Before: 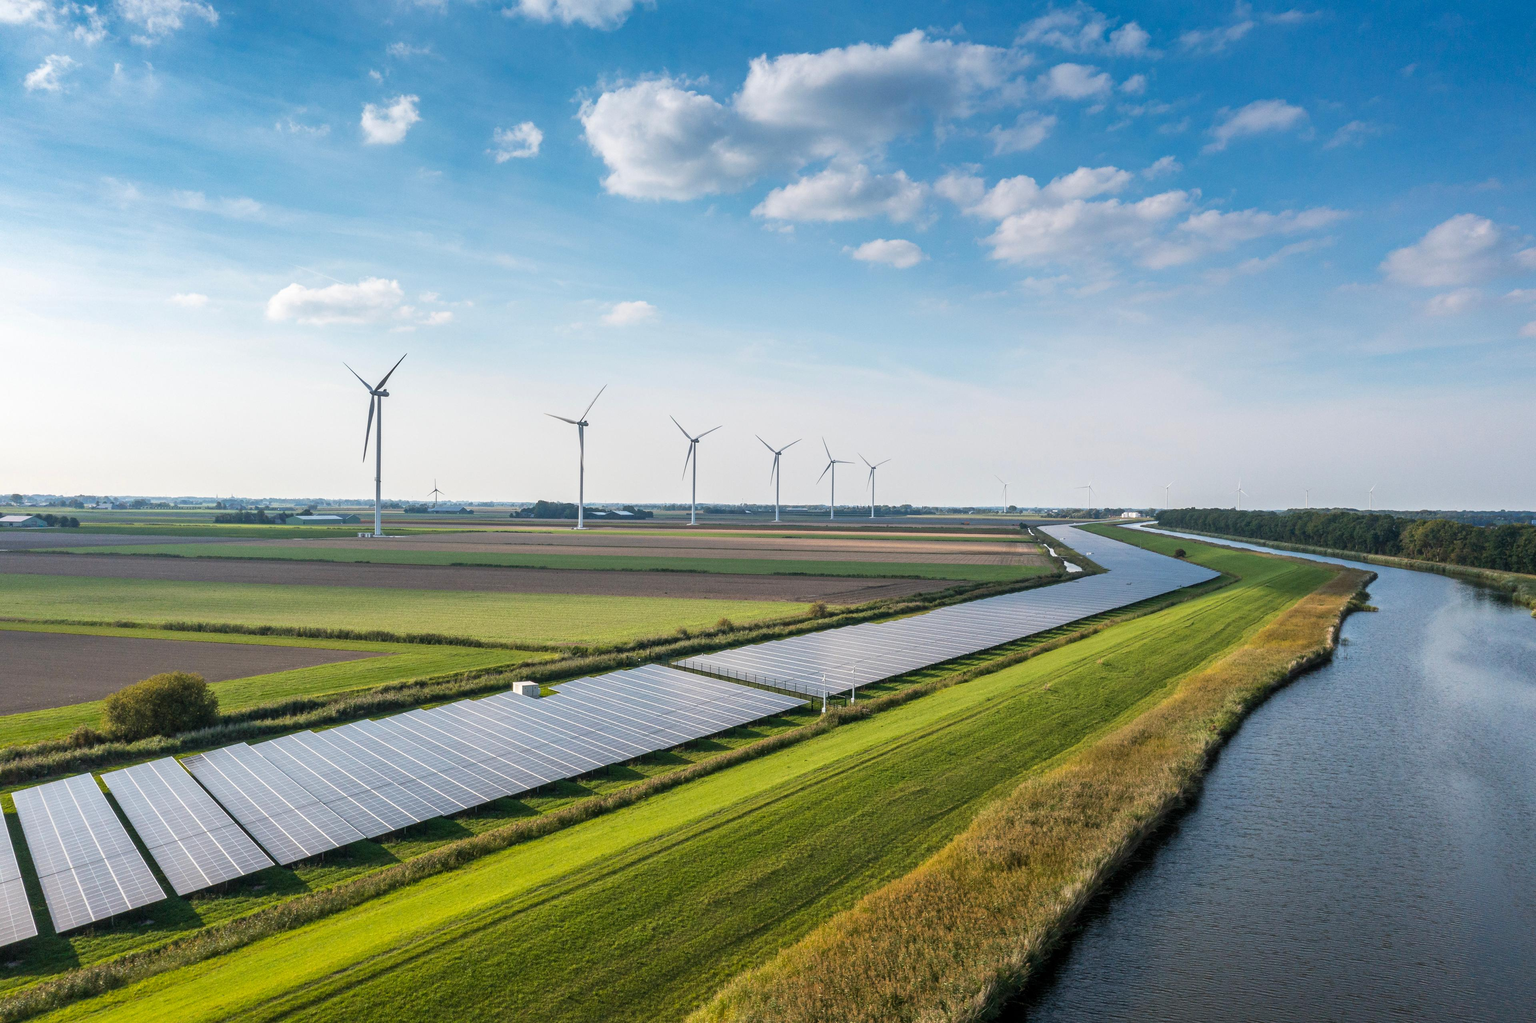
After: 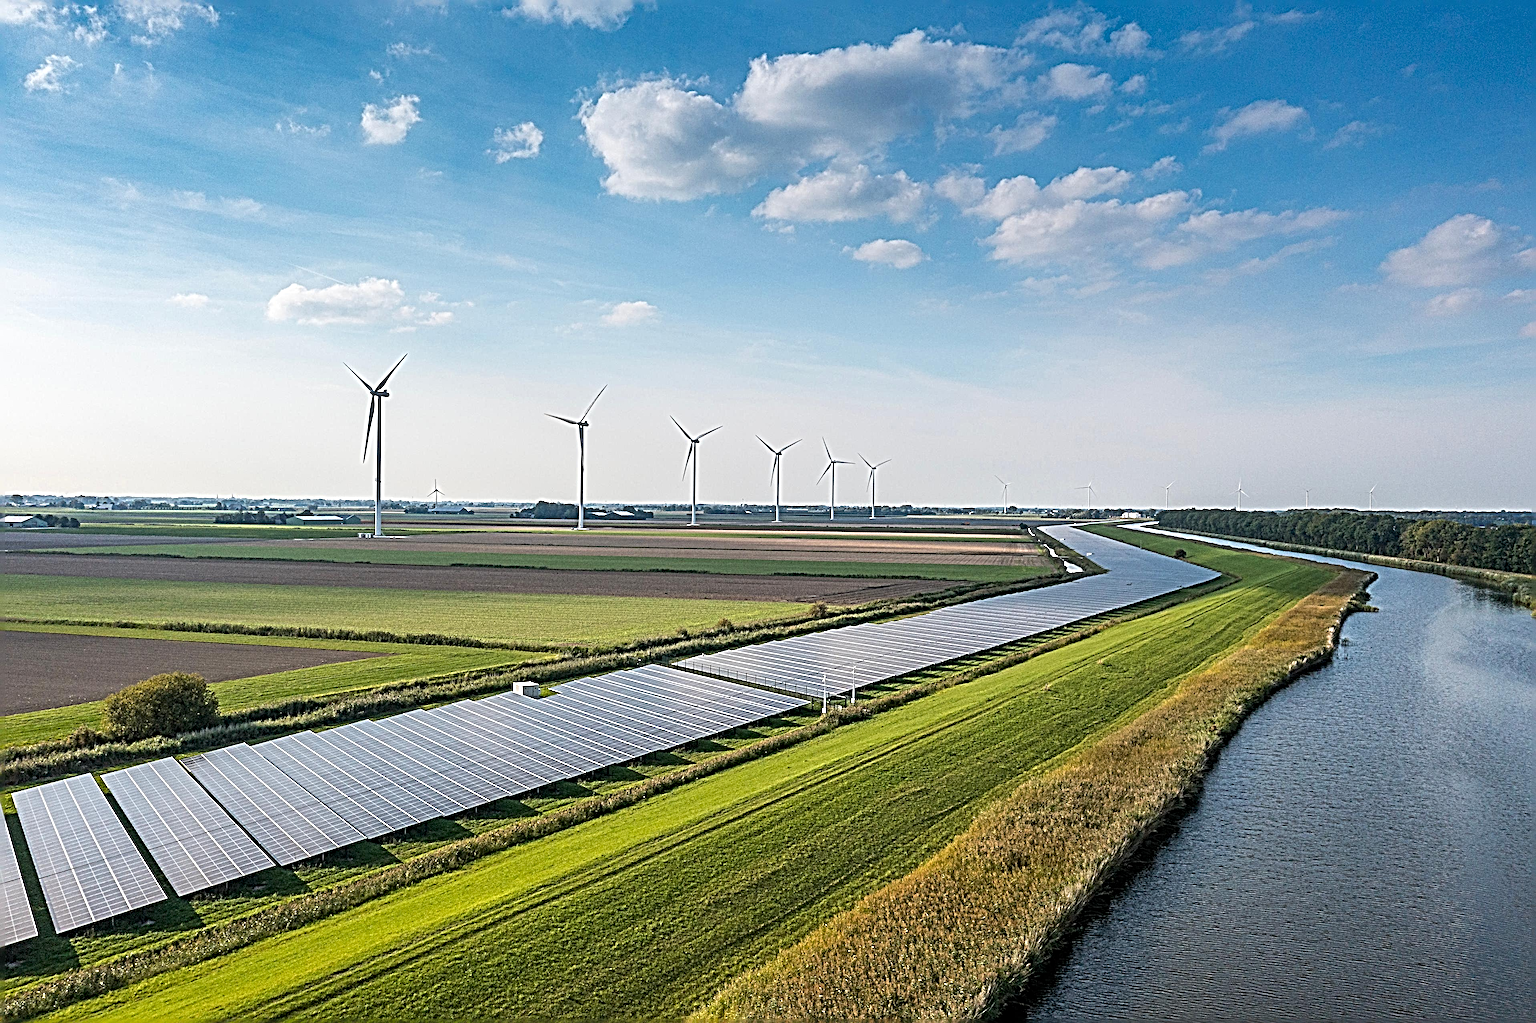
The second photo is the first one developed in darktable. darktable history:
shadows and highlights: shadows 31.4, highlights -0.073, soften with gaussian
sharpen: radius 6.277, amount 1.802, threshold 0.101
